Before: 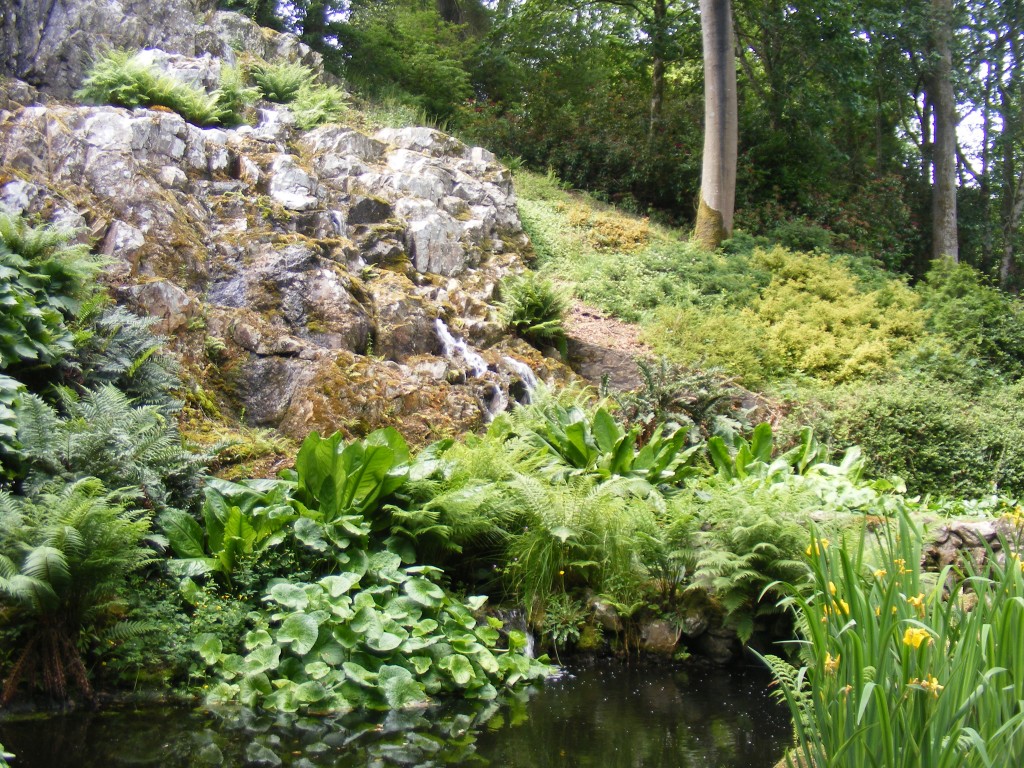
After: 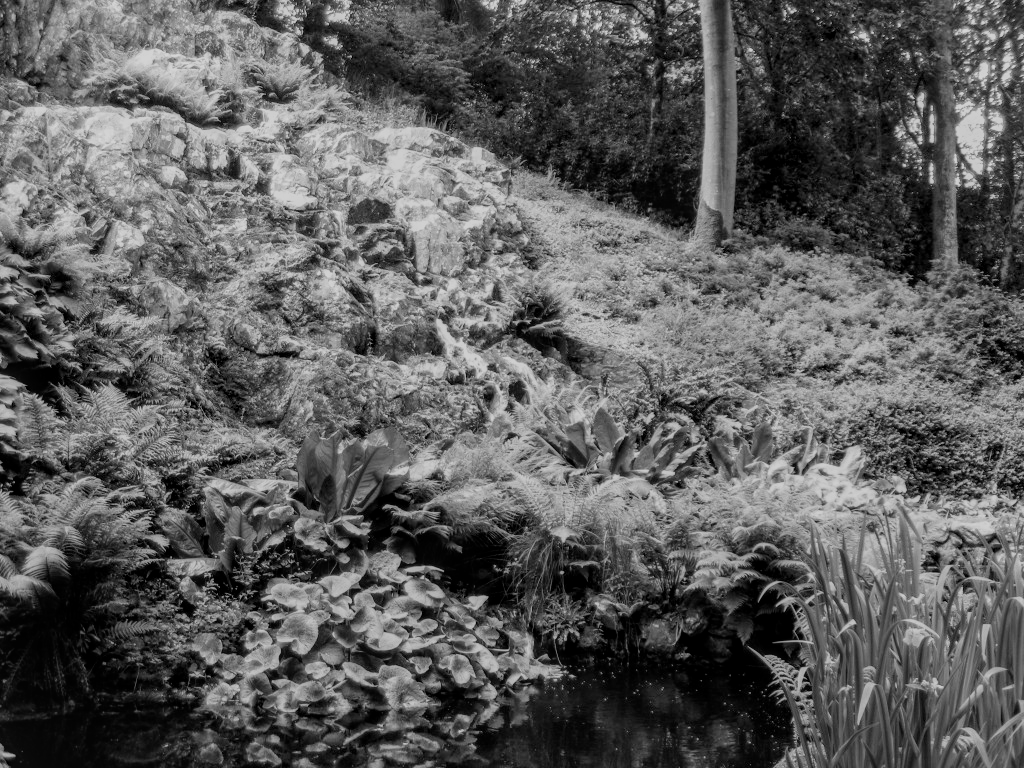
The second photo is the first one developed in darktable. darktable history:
local contrast: highlights 0%, shadows 0%, detail 133%
filmic rgb: black relative exposure -7.32 EV, white relative exposure 5.09 EV, hardness 3.2
color calibration: output gray [0.253, 0.26, 0.487, 0], gray › normalize channels true, illuminant same as pipeline (D50), adaptation XYZ, x 0.346, y 0.359, gamut compression 0
